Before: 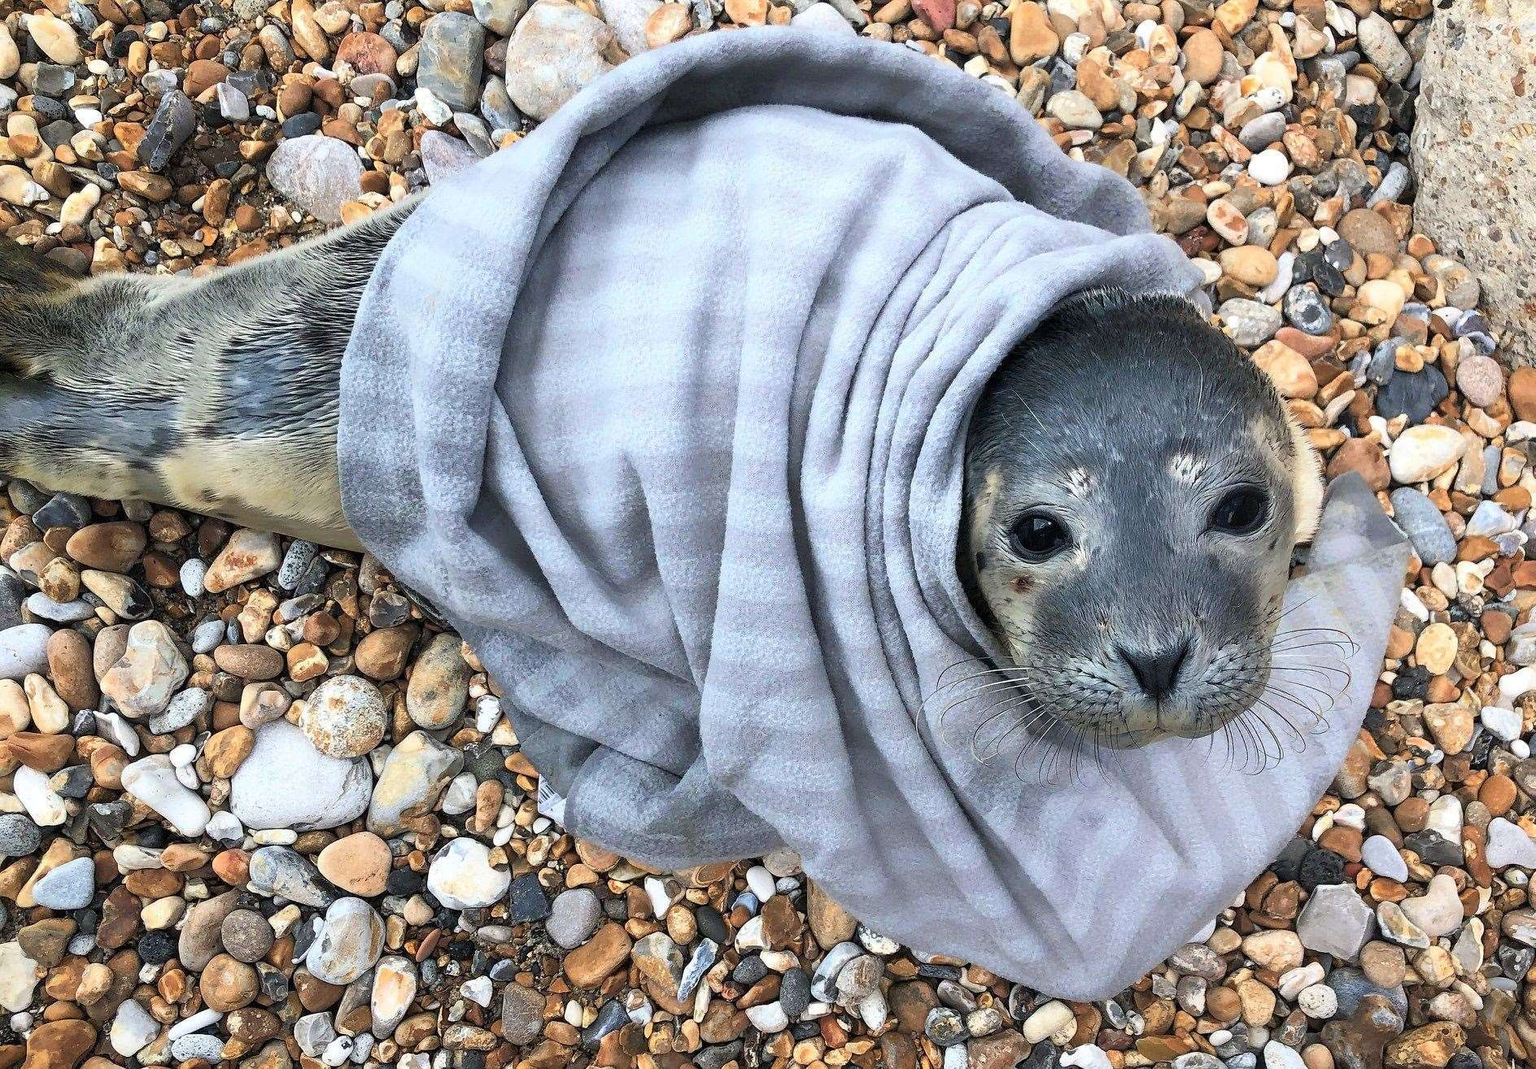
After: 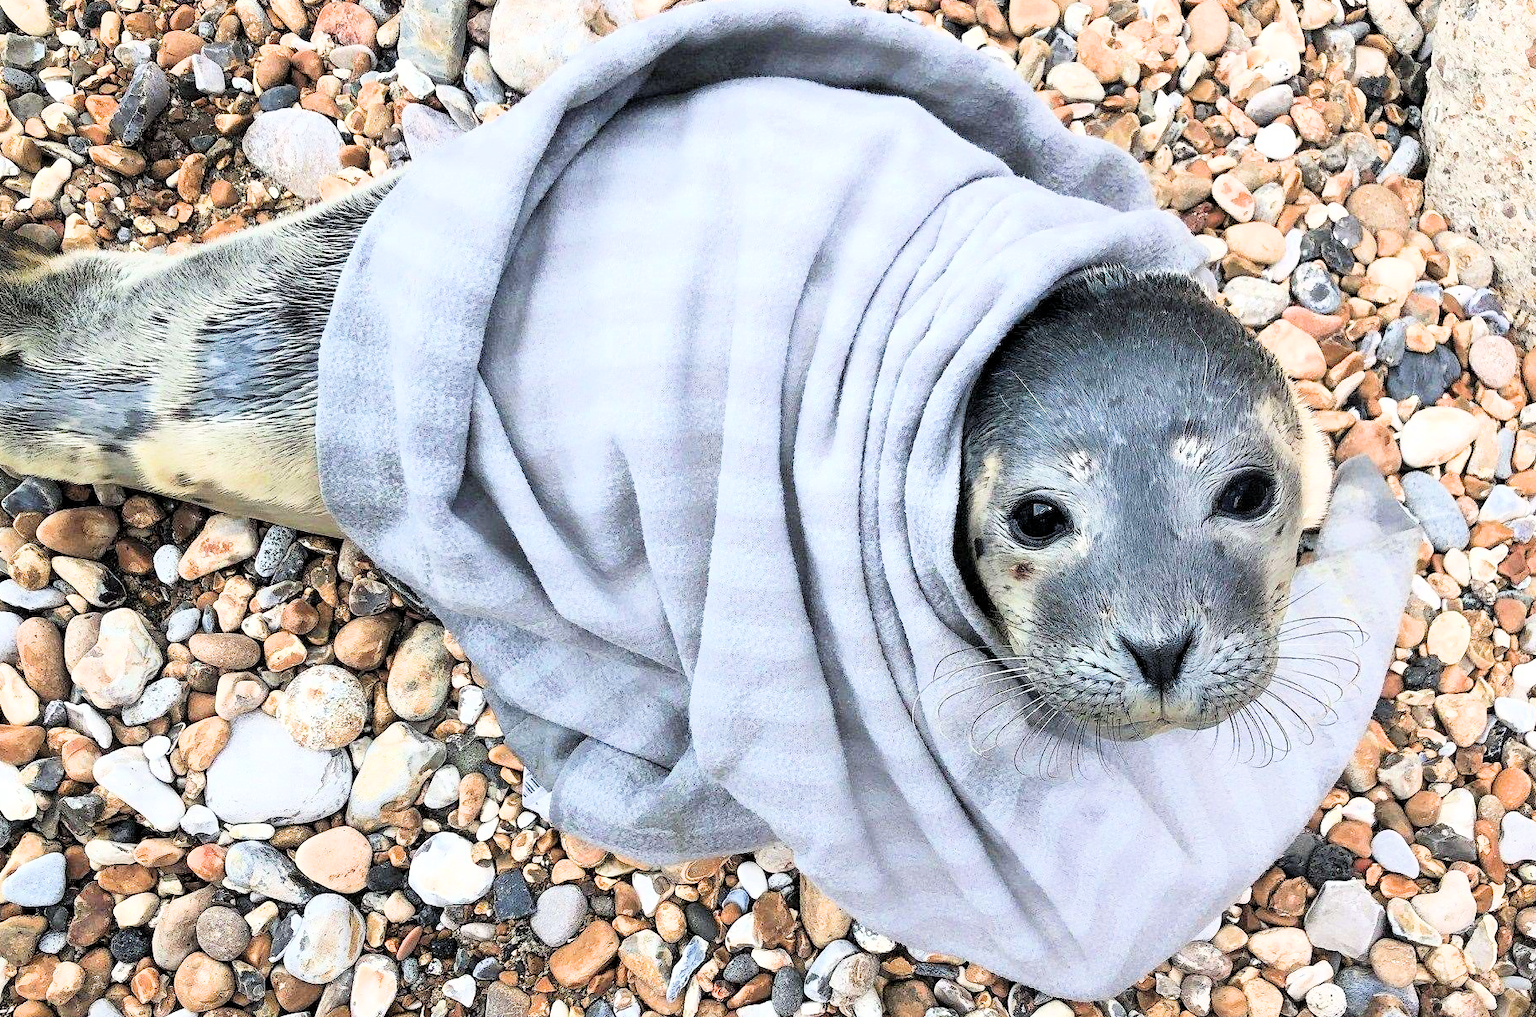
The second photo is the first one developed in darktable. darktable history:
exposure: exposure 1 EV, compensate exposure bias true, compensate highlight preservation false
crop: left 2.052%, top 2.849%, right 0.886%, bottom 4.825%
filmic rgb: middle gray luminance 12.77%, black relative exposure -10.12 EV, white relative exposure 3.47 EV, target black luminance 0%, hardness 5.71, latitude 45.08%, contrast 1.215, highlights saturation mix 5.75%, shadows ↔ highlights balance 27.56%
